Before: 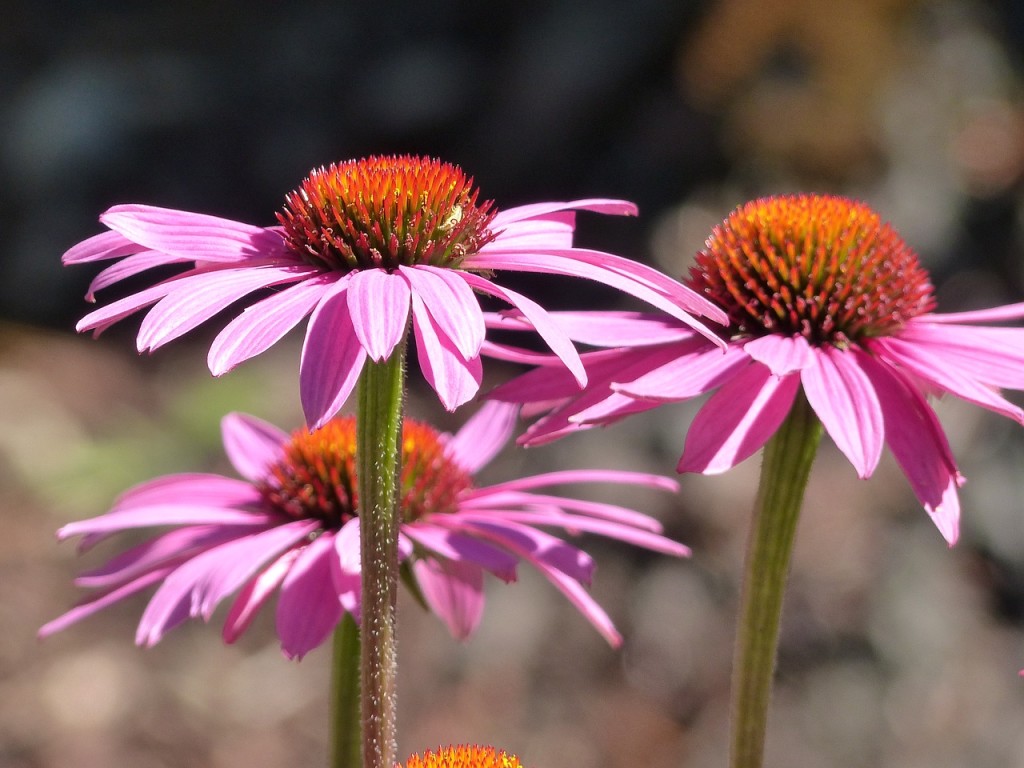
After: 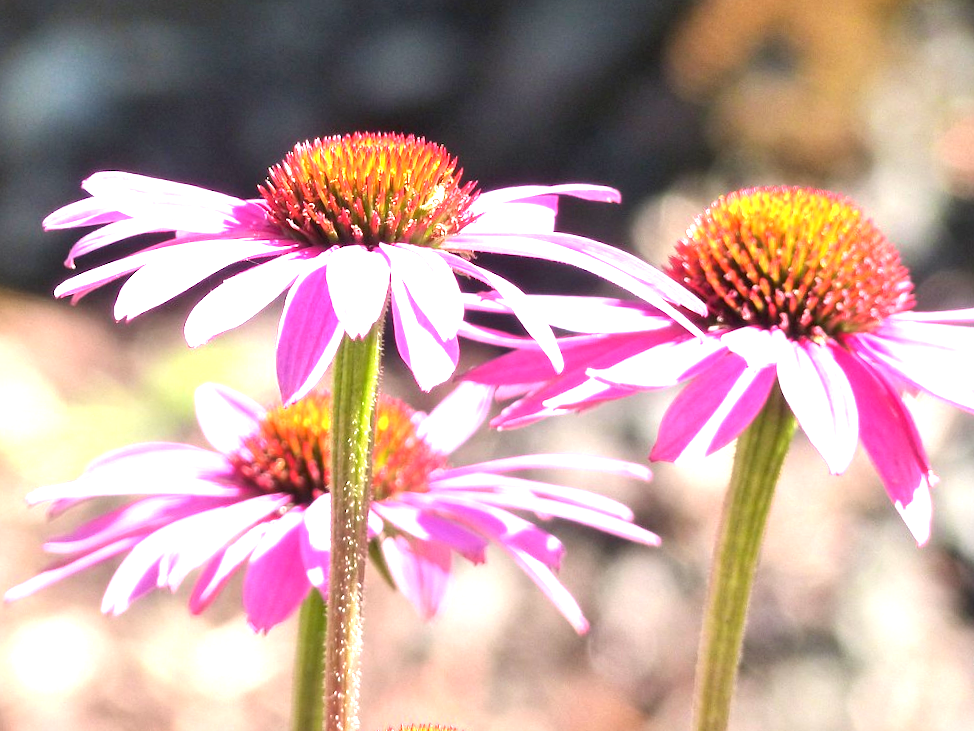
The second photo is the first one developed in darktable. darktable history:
exposure: black level correction 0, exposure 1.968 EV, compensate exposure bias true, compensate highlight preservation false
crop and rotate: angle -2.2°
